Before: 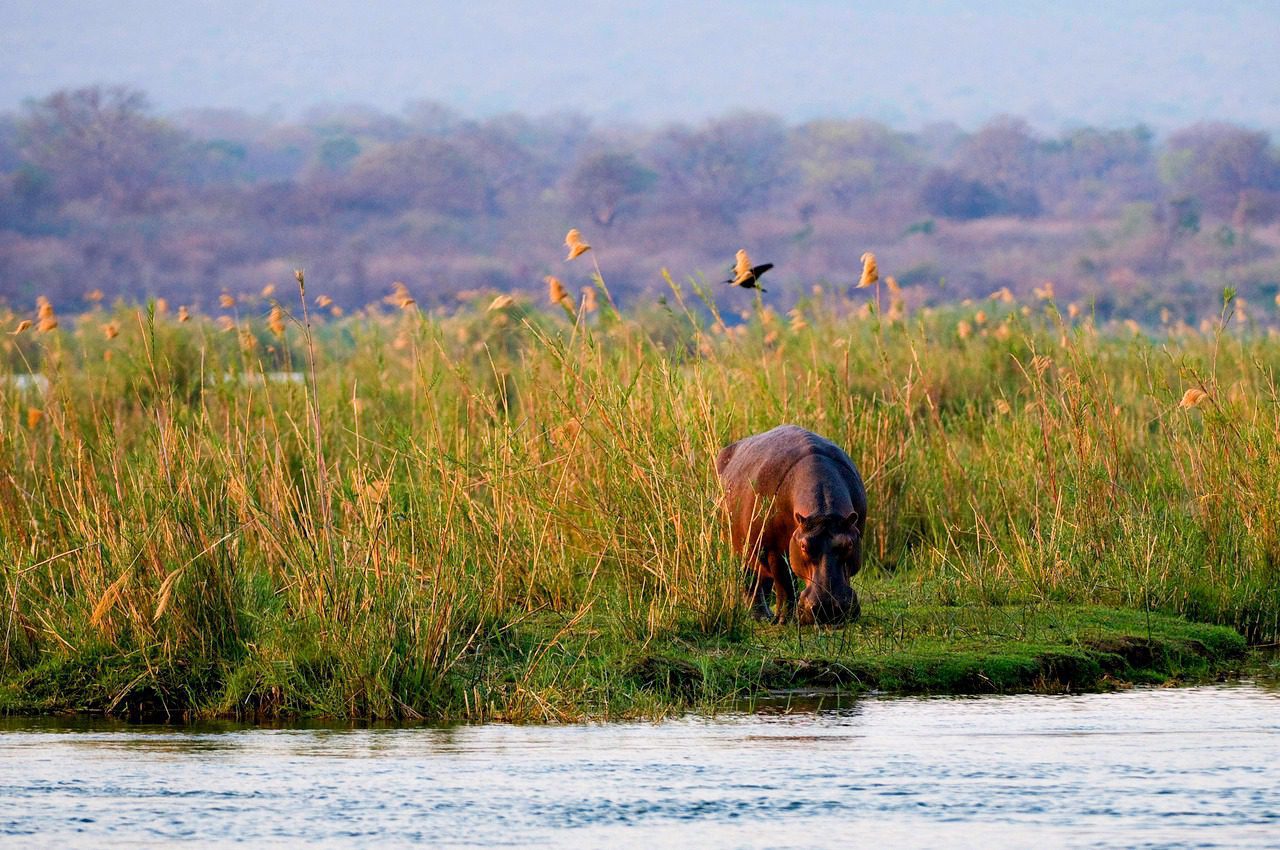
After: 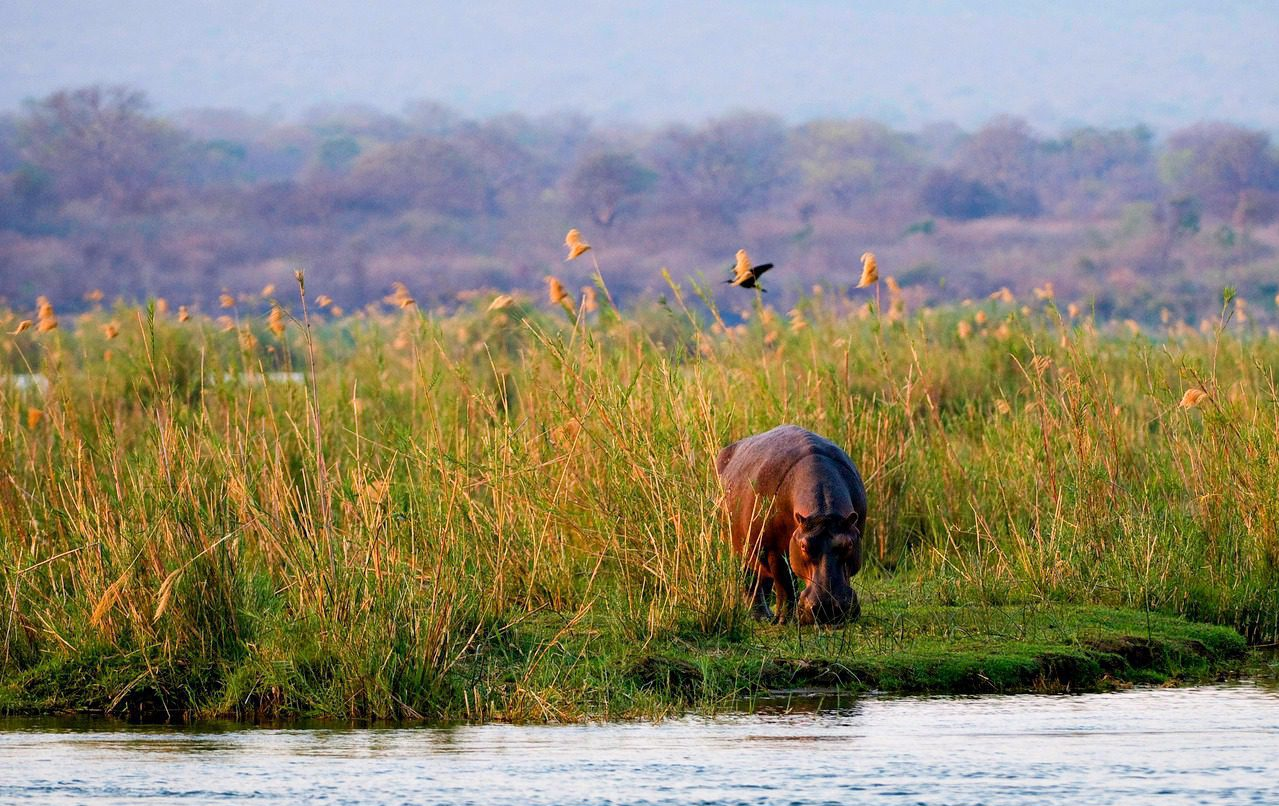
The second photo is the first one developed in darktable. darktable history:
crop and rotate: top 0.011%, bottom 5.086%
